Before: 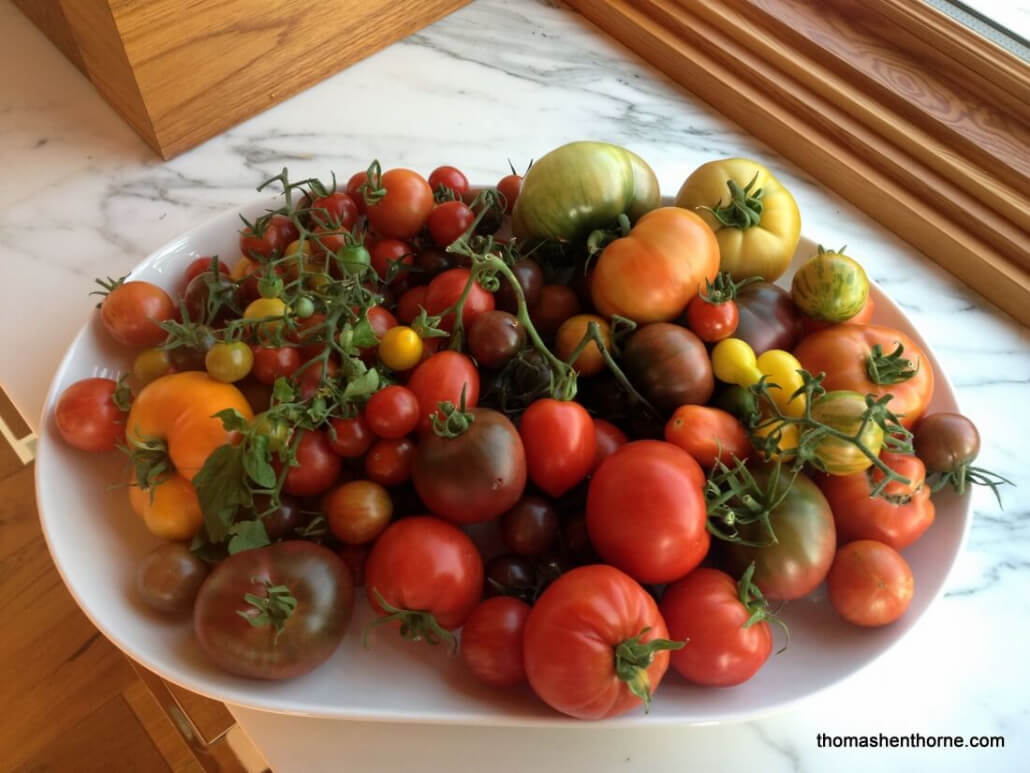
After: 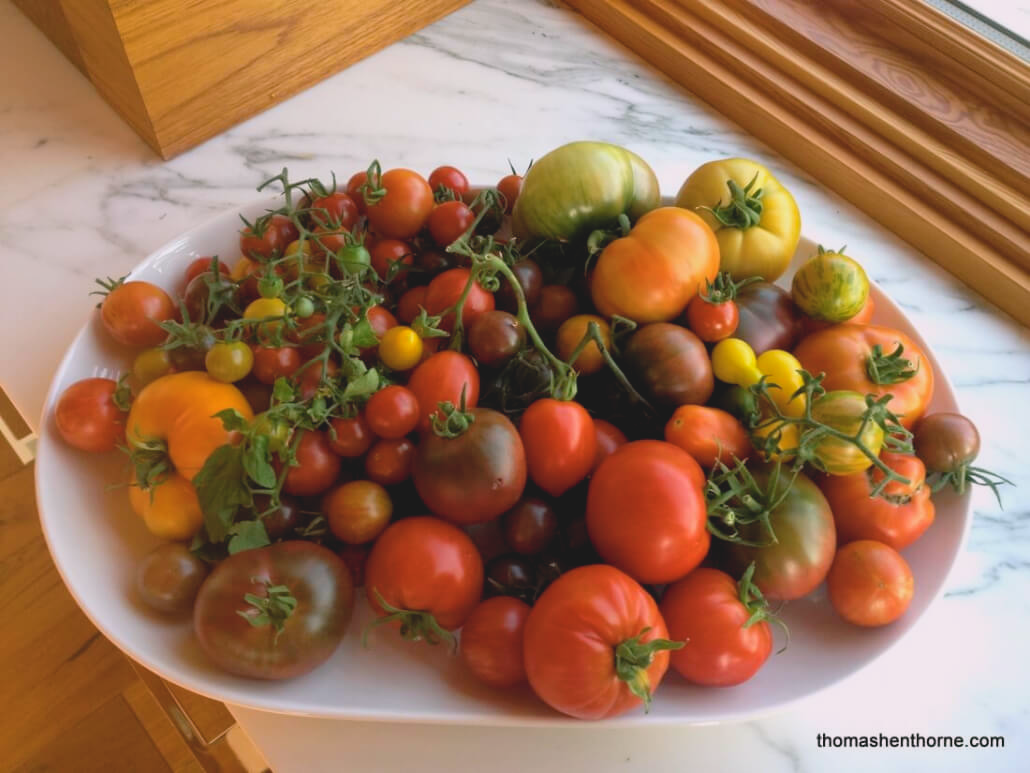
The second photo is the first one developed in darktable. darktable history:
contrast brightness saturation: contrast -0.15, brightness 0.05, saturation -0.12
color balance rgb: shadows lift › chroma 2%, shadows lift › hue 217.2°, power › chroma 0.25%, power › hue 60°, highlights gain › chroma 1.5%, highlights gain › hue 309.6°, global offset › luminance -0.25%, perceptual saturation grading › global saturation 15%, global vibrance 15%
exposure: black level correction 0, compensate exposure bias true, compensate highlight preservation false
